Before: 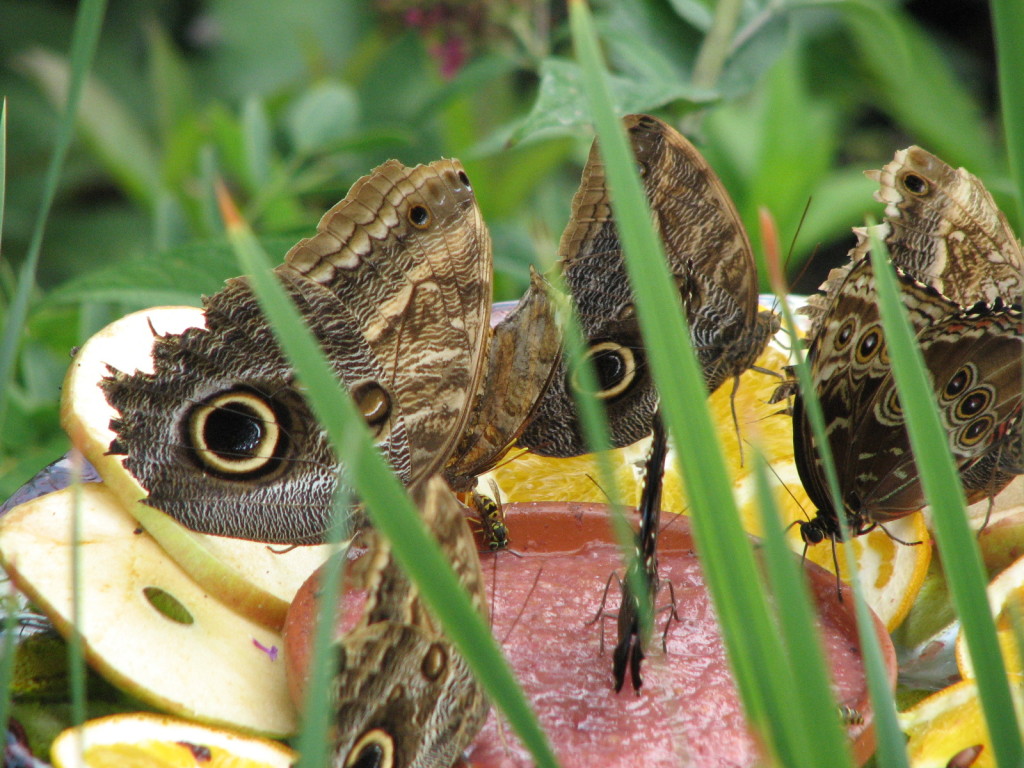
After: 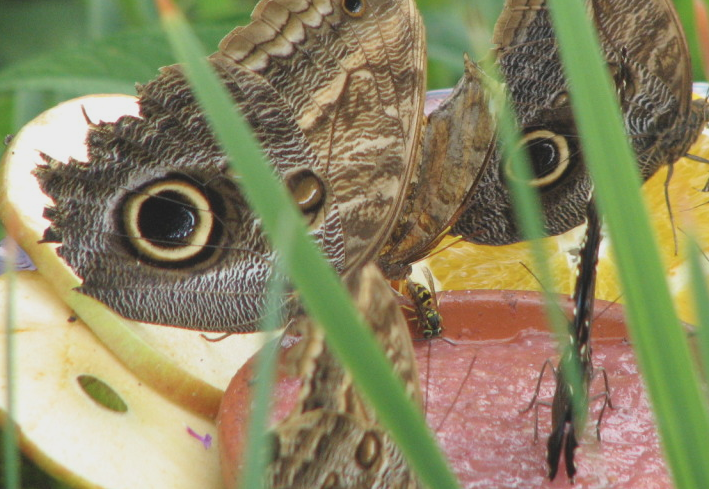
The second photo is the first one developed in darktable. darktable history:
crop: left 6.488%, top 27.668%, right 24.183%, bottom 8.656%
contrast brightness saturation: contrast -0.15, brightness 0.05, saturation -0.12
